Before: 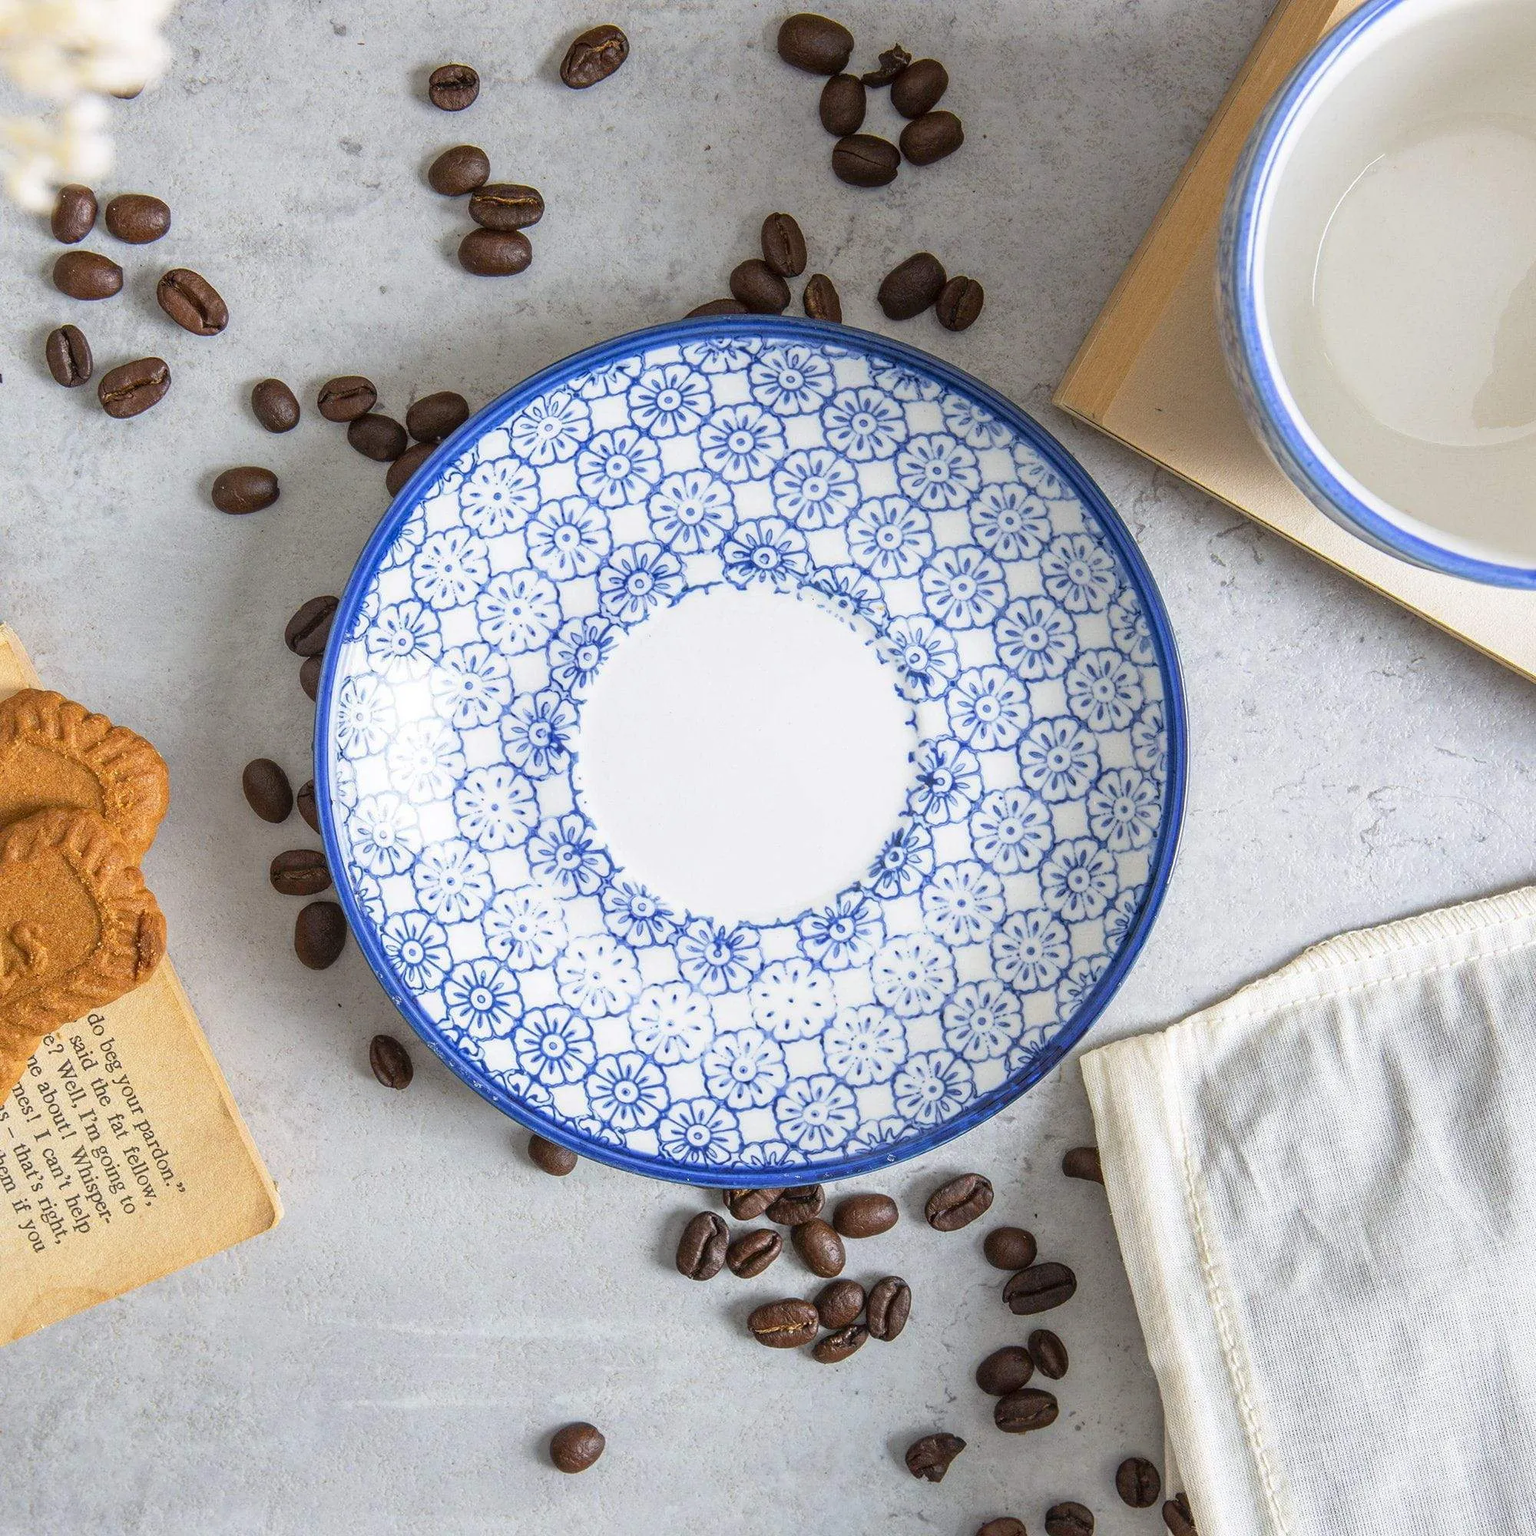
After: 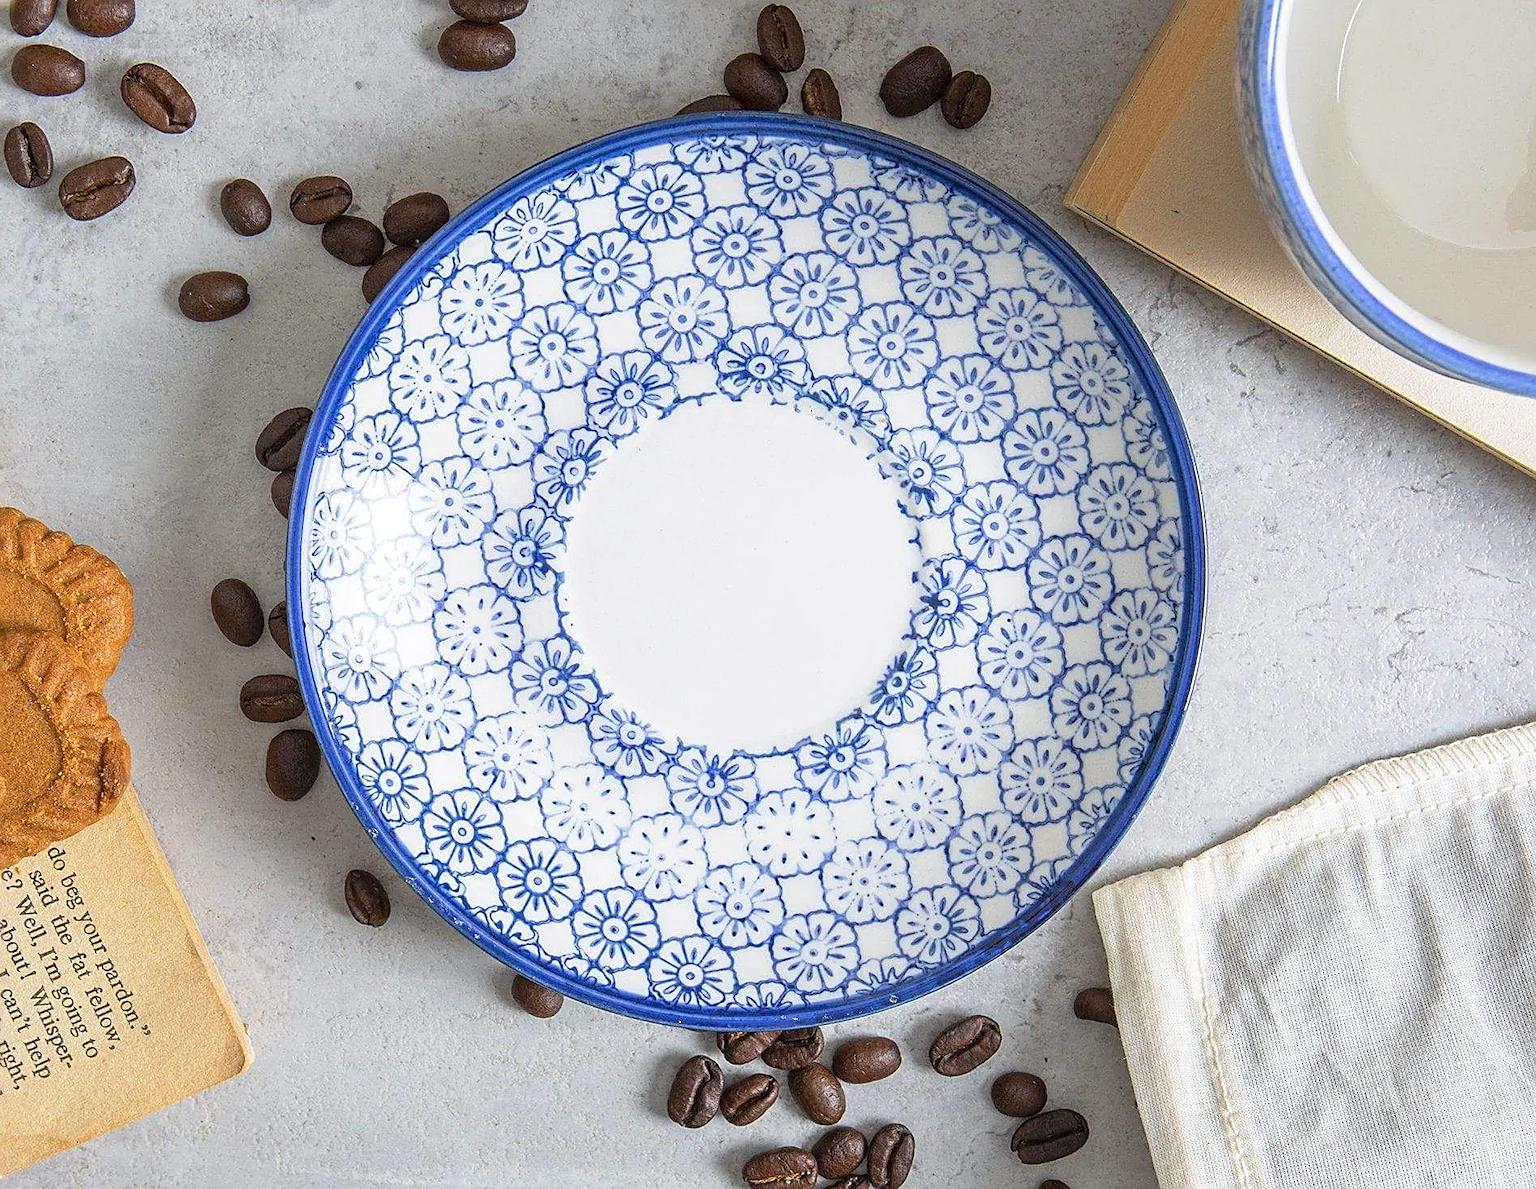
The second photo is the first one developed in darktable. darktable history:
crop and rotate: left 2.794%, top 13.606%, right 2.157%, bottom 12.833%
sharpen: on, module defaults
